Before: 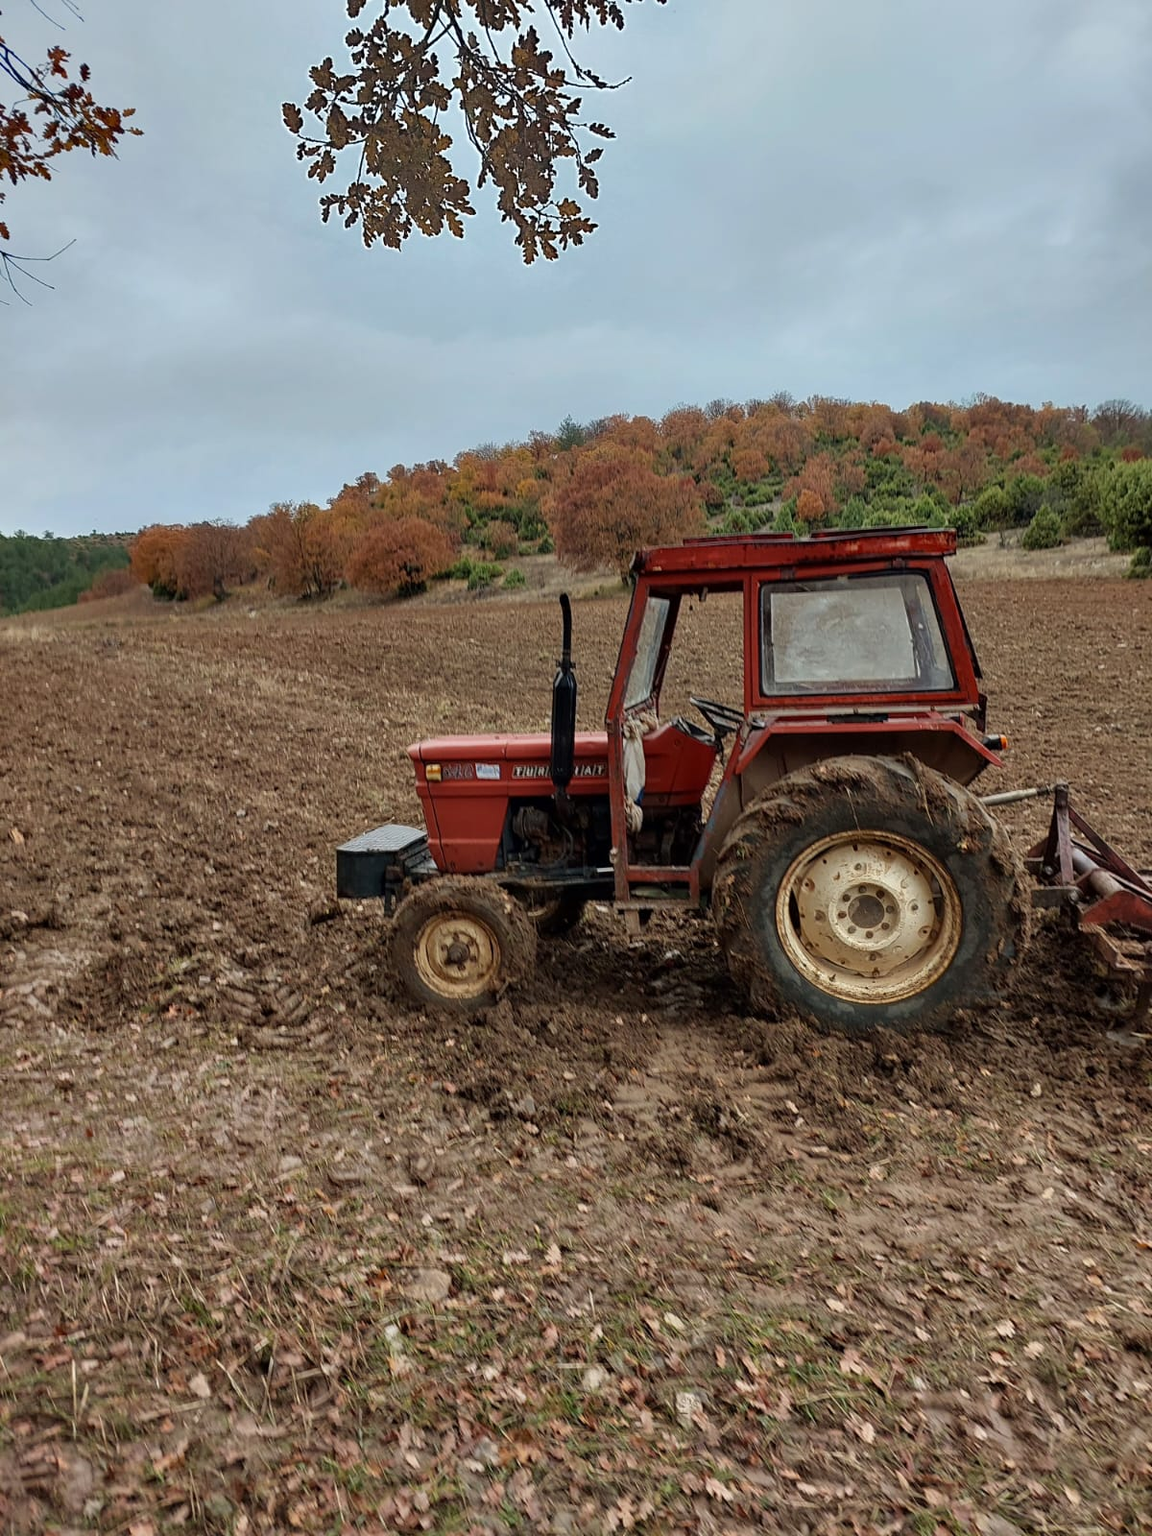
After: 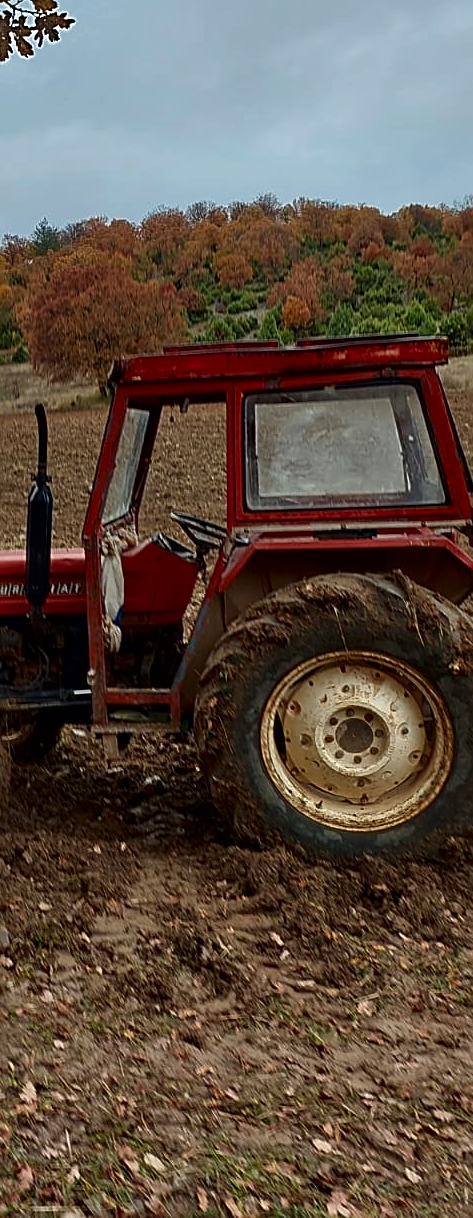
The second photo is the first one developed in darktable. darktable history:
sharpen: on, module defaults
contrast brightness saturation: contrast 0.07, brightness -0.14, saturation 0.11
crop: left 45.721%, top 13.393%, right 14.118%, bottom 10.01%
